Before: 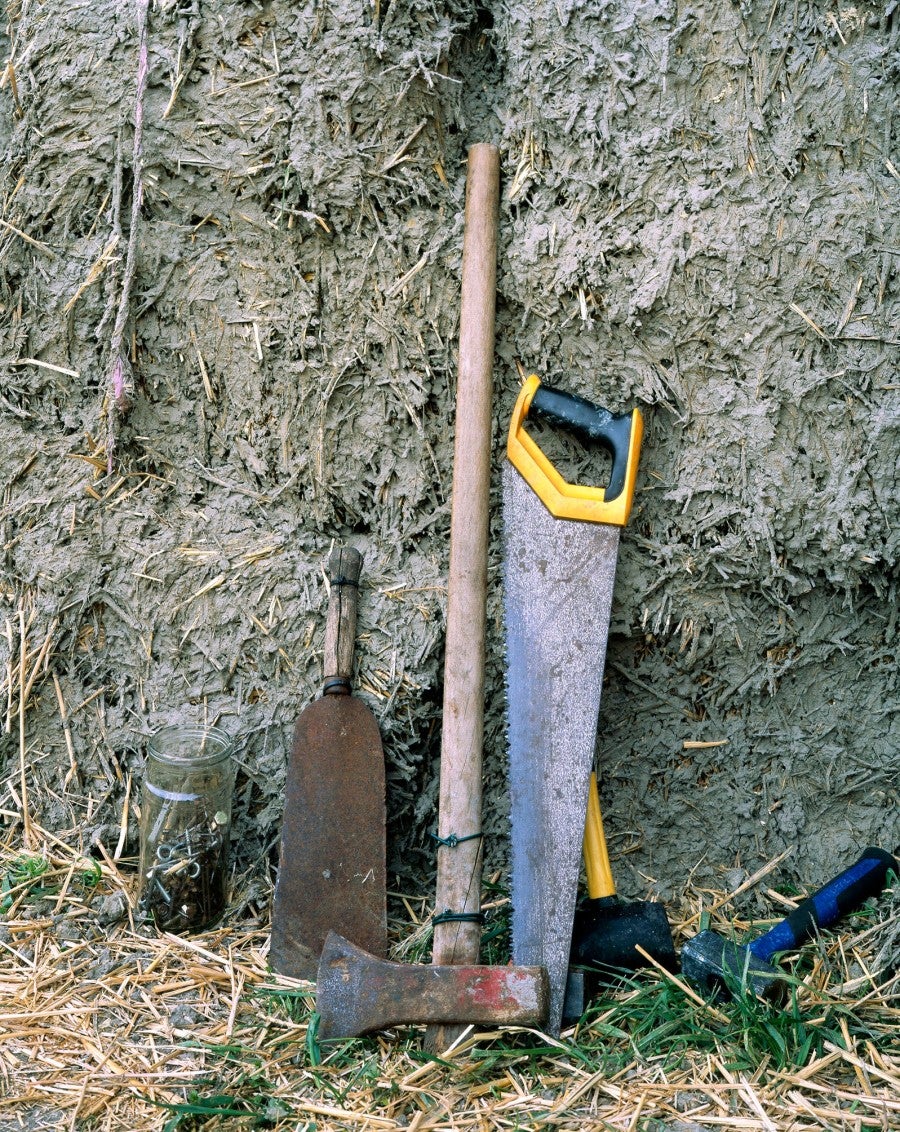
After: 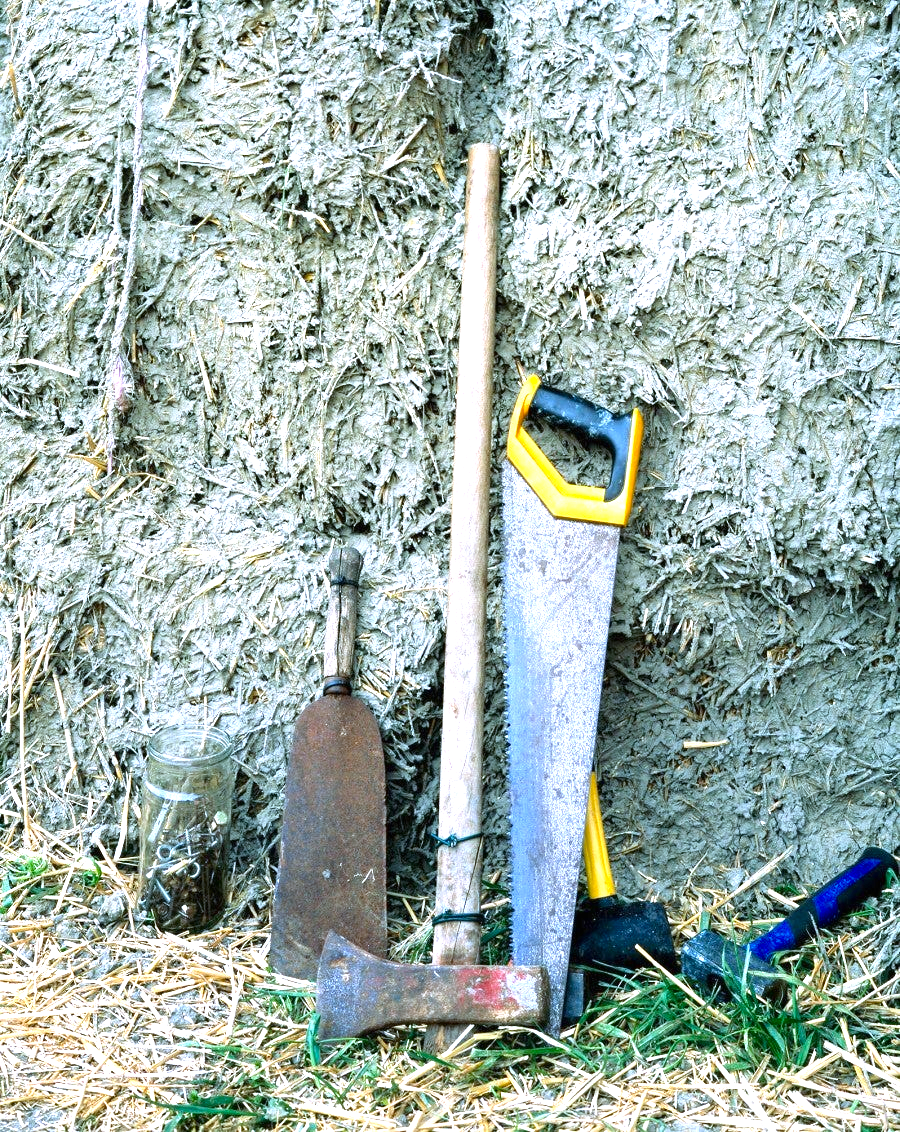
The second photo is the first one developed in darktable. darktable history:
color balance rgb: perceptual saturation grading › global saturation 8.89%, saturation formula JzAzBz (2021)
exposure: black level correction 0, exposure 1.2 EV, compensate exposure bias true, compensate highlight preservation false
white balance: red 0.924, blue 1.095
